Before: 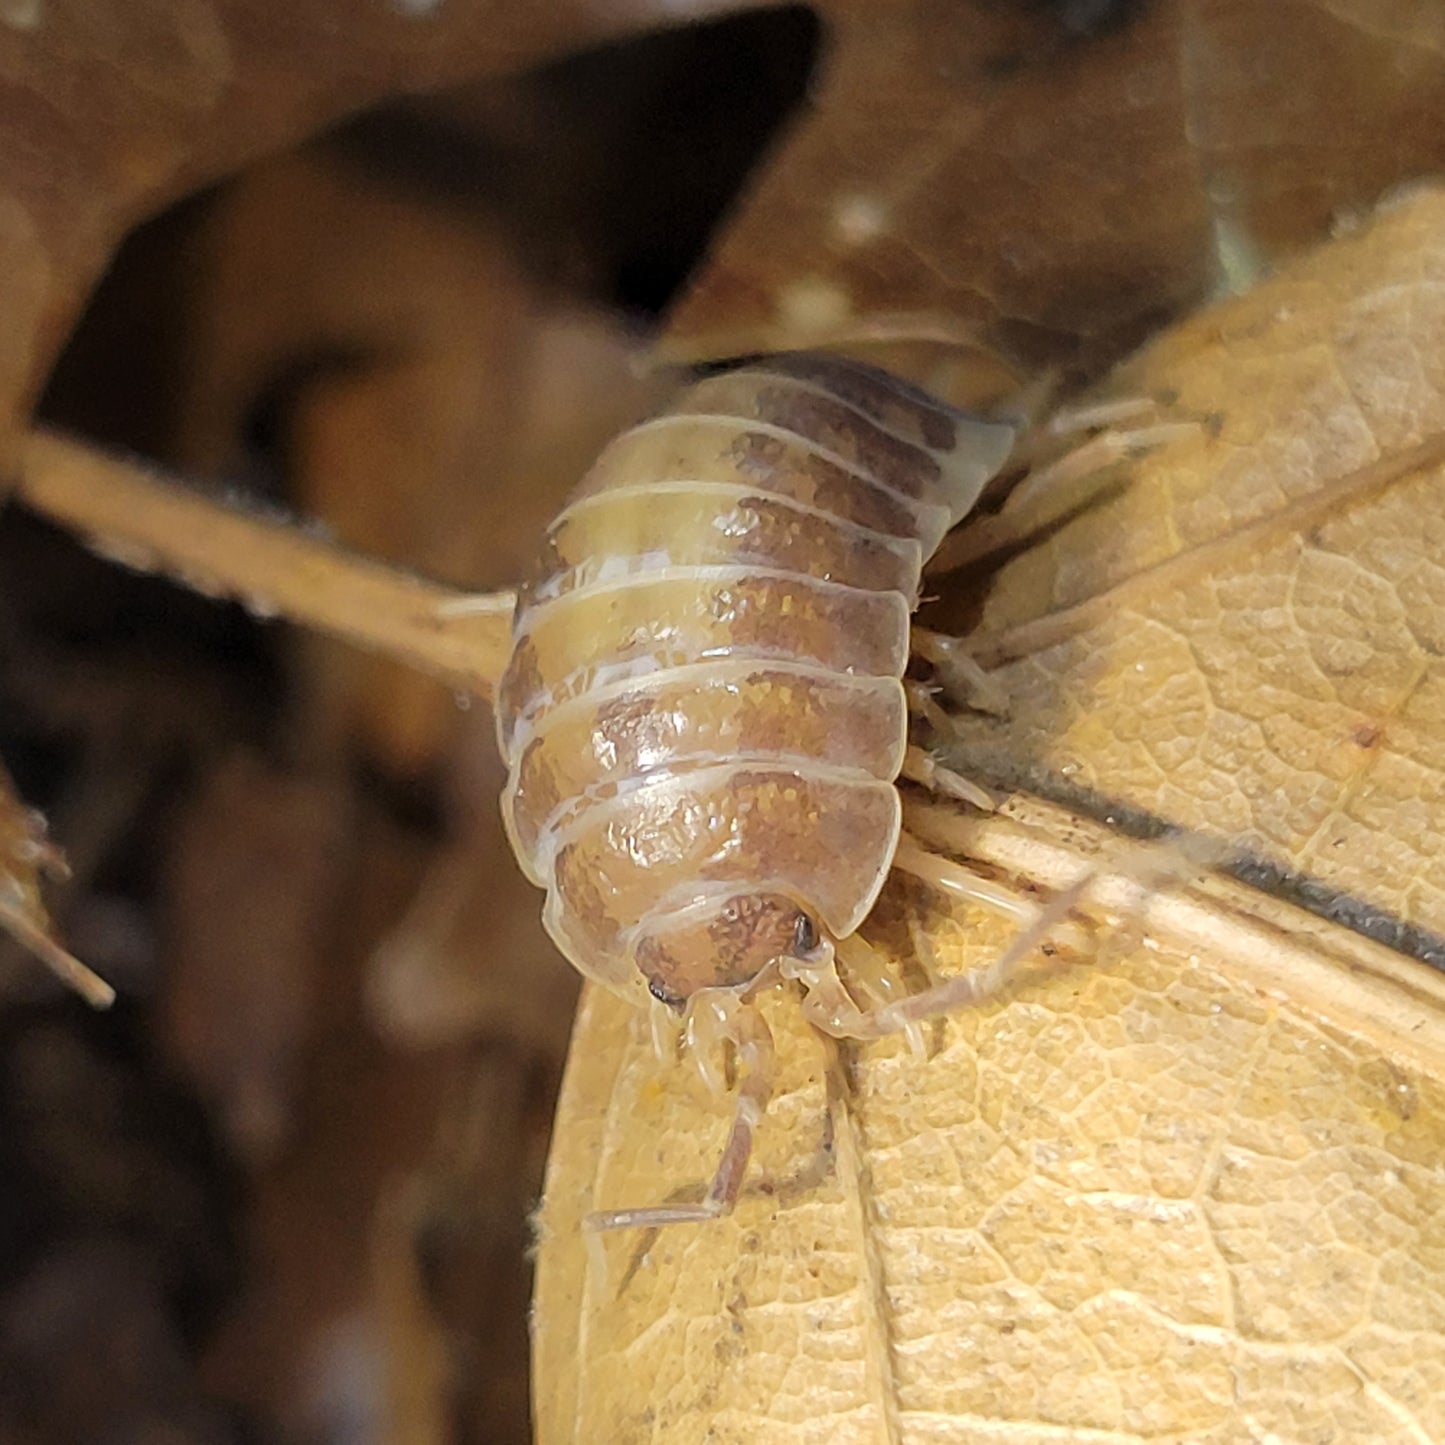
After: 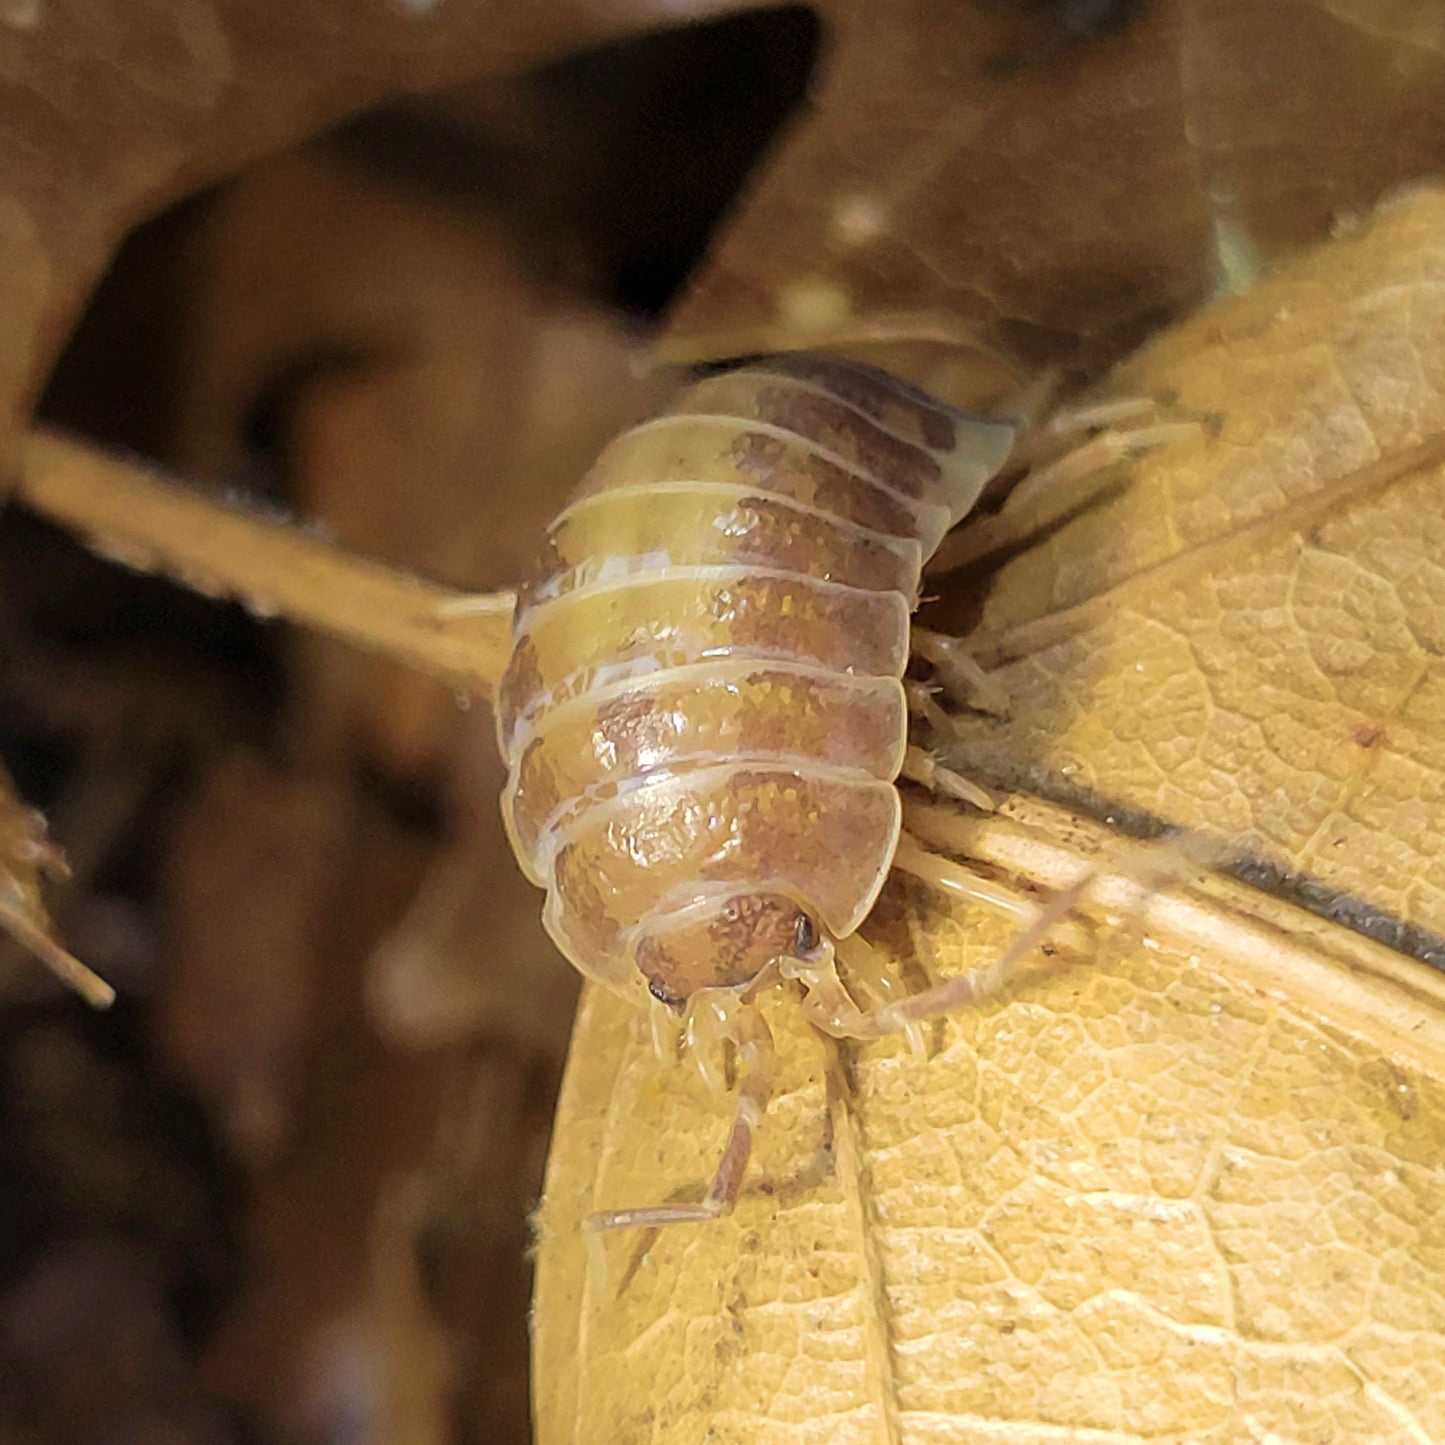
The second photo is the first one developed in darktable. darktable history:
velvia: strength 40.62%
